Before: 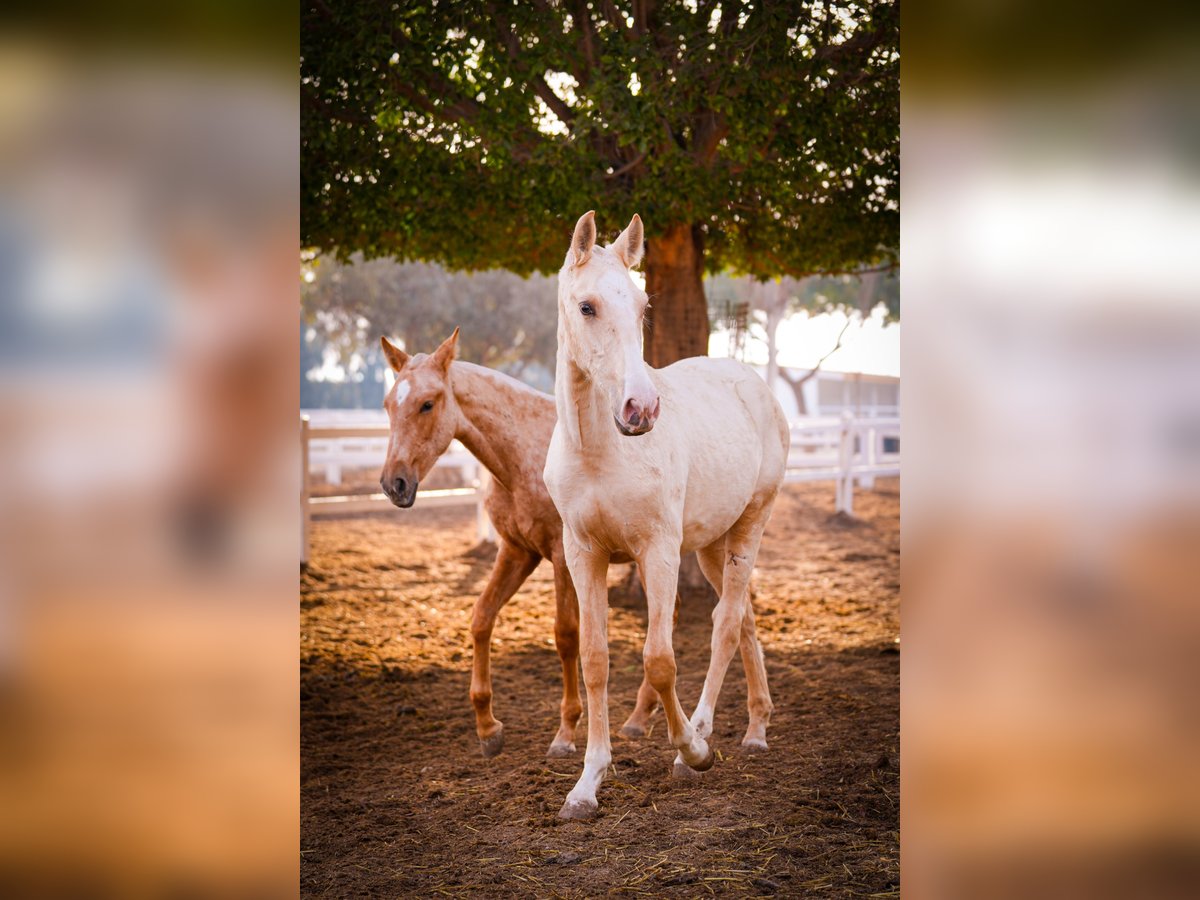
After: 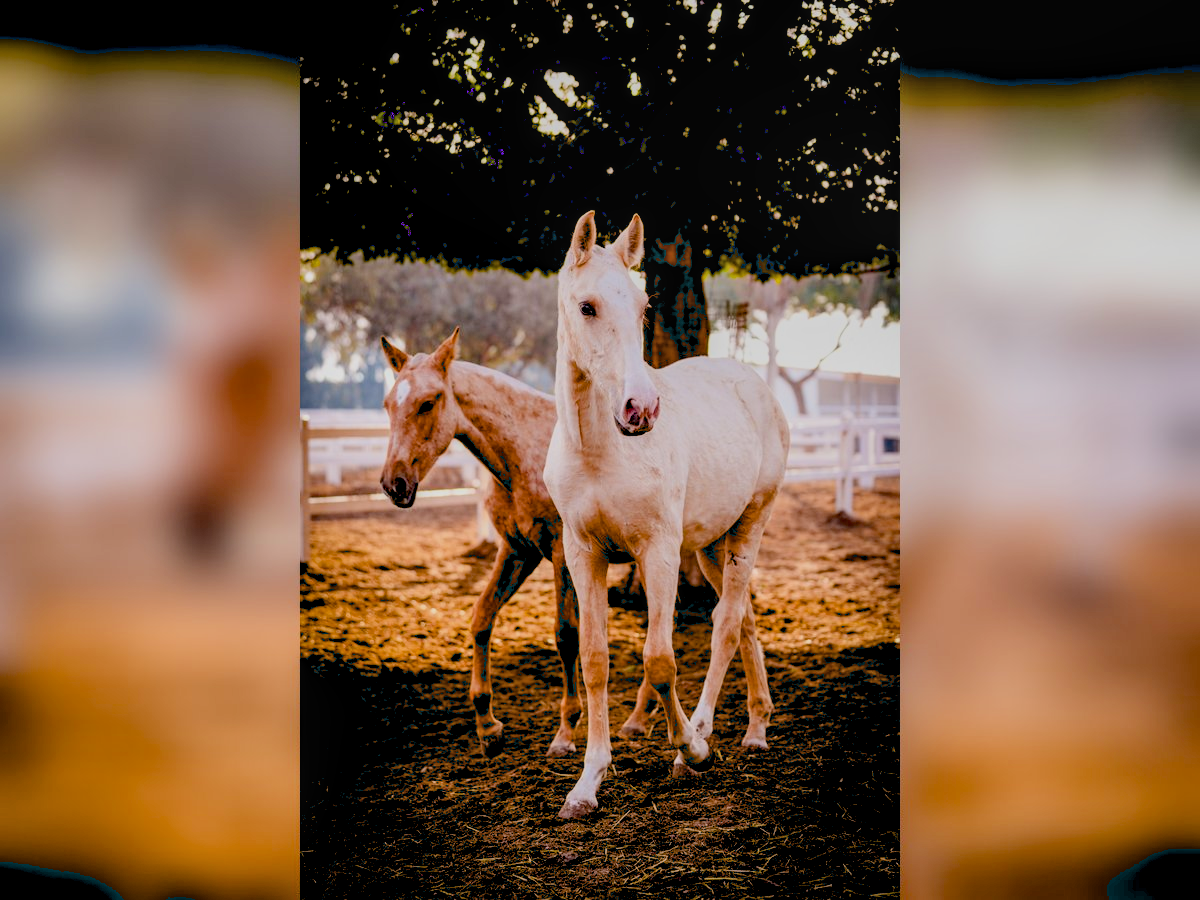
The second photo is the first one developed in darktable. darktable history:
local contrast: on, module defaults
filmic rgb: black relative exposure -7.85 EV, white relative exposure 4.29 EV, hardness 3.85, color science v6 (2022)
exposure: black level correction 0.058, compensate highlight preservation false
